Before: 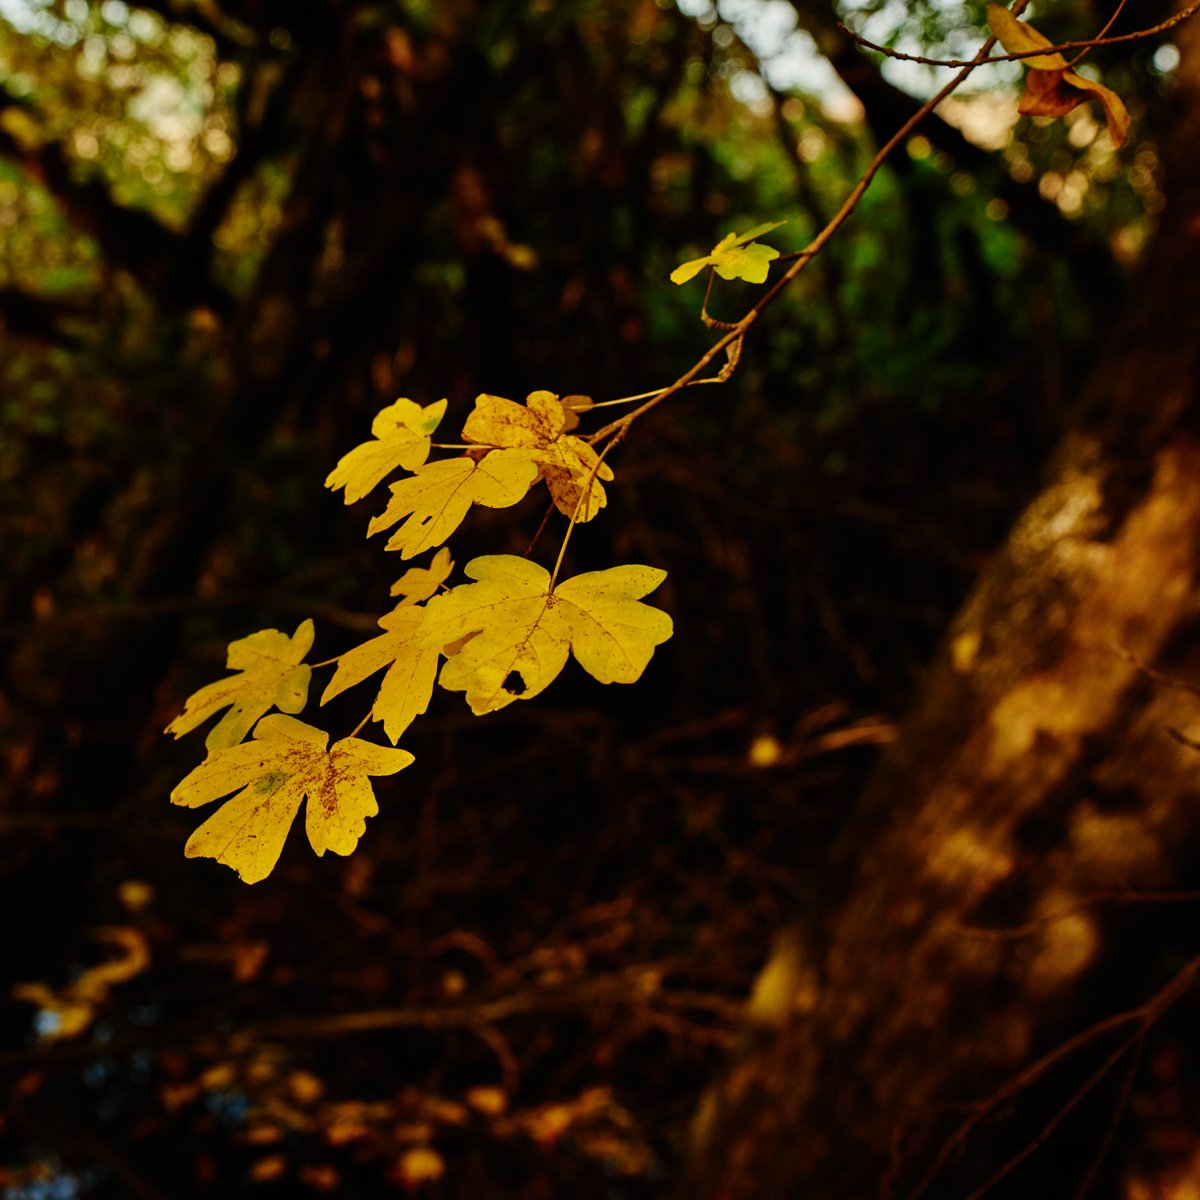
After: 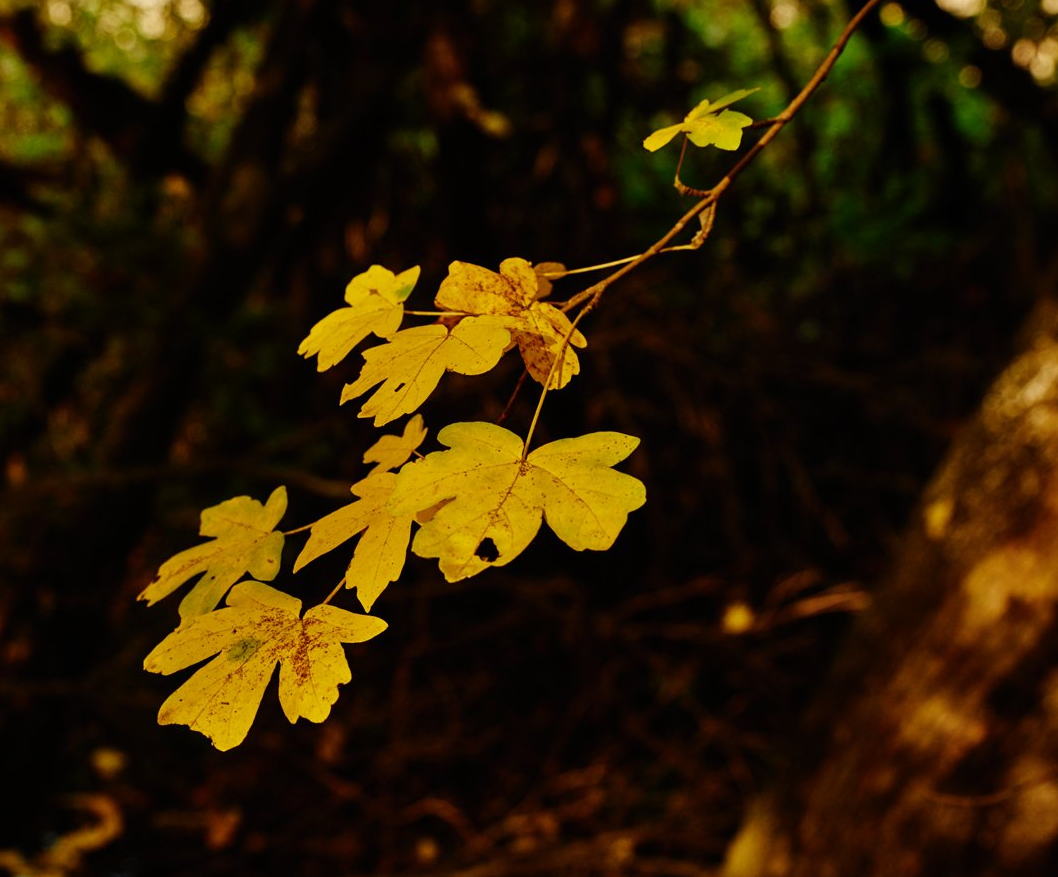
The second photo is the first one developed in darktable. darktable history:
crop and rotate: left 2.306%, top 11.096%, right 9.448%, bottom 15.759%
